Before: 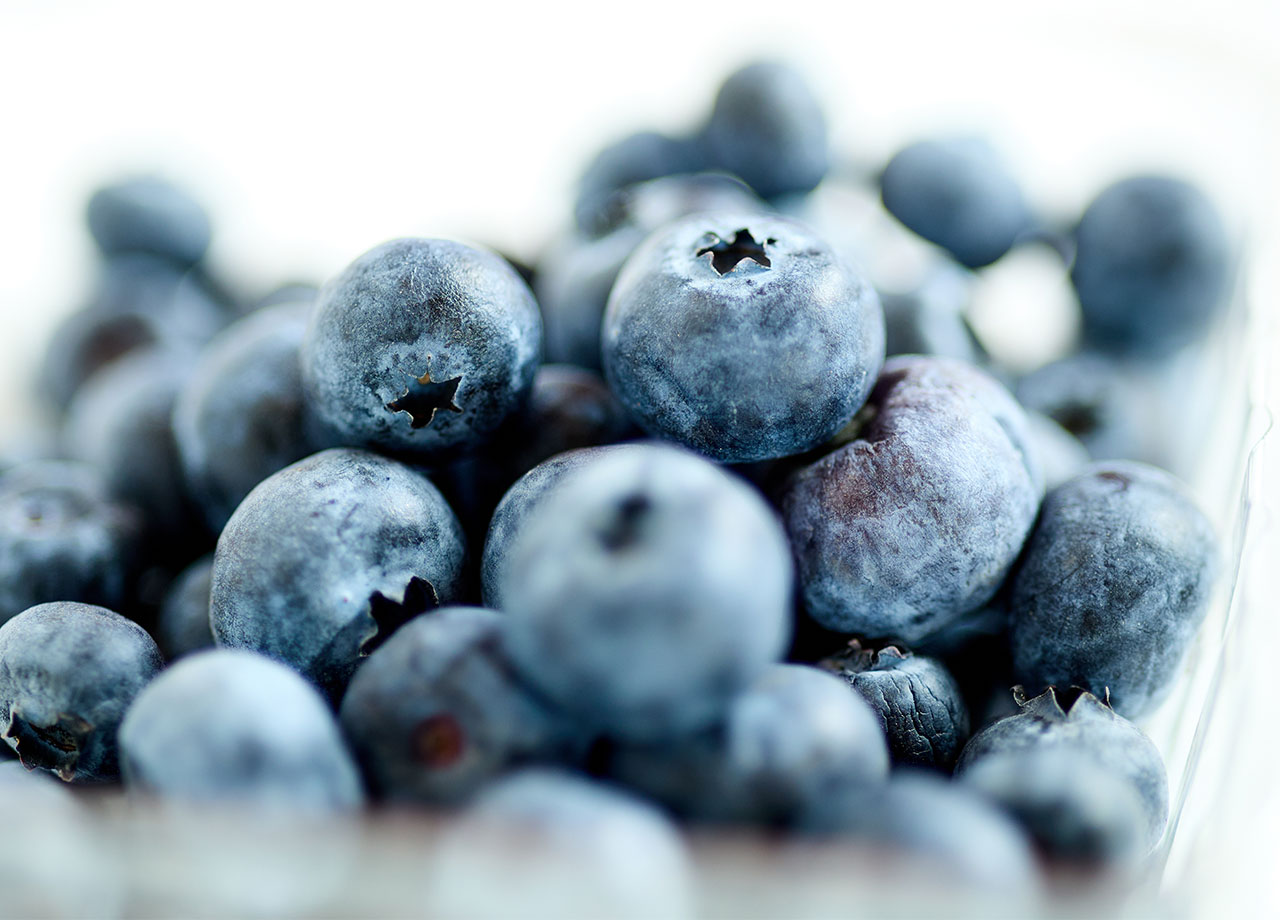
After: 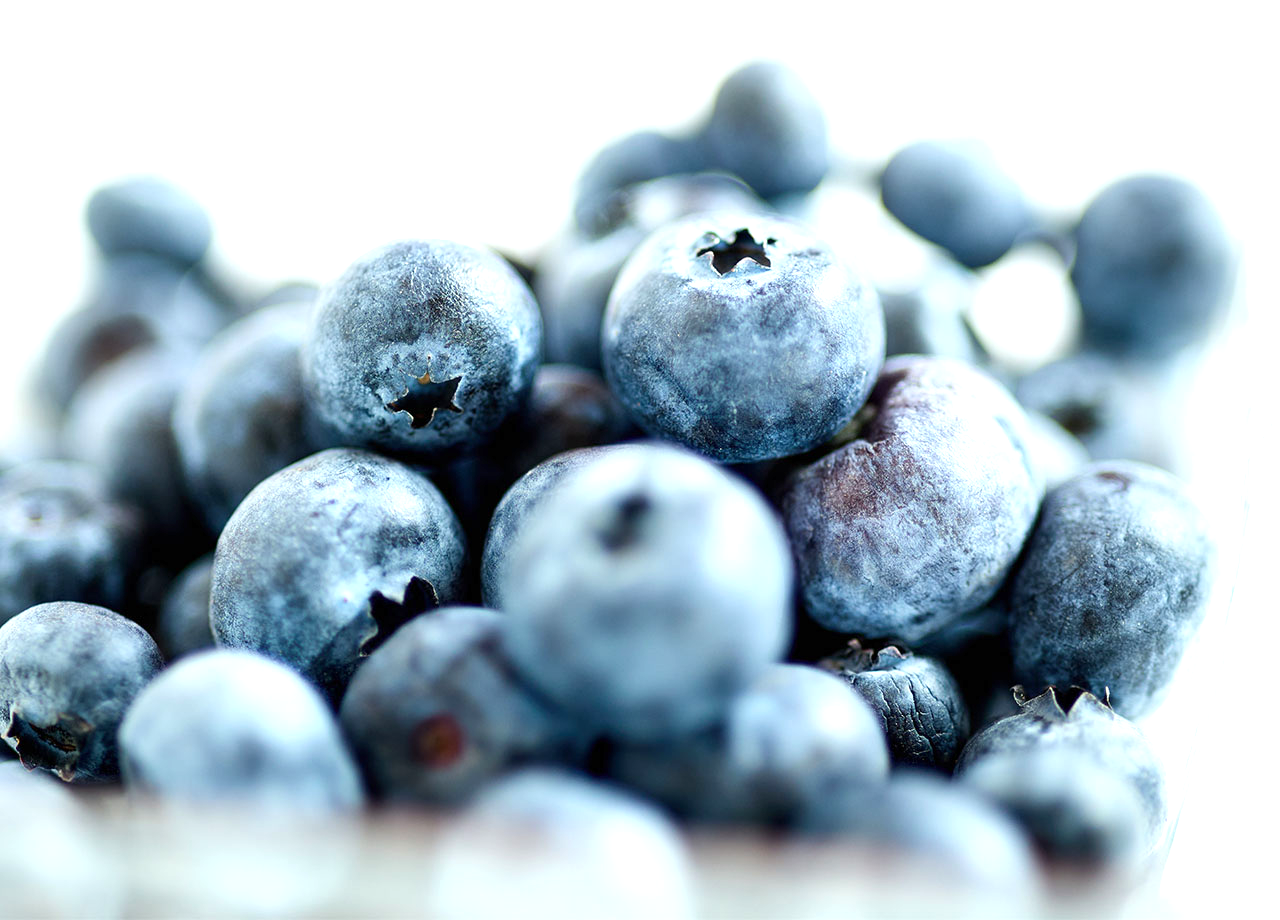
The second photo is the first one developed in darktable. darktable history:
exposure: exposure 0.604 EV, compensate exposure bias true, compensate highlight preservation false
